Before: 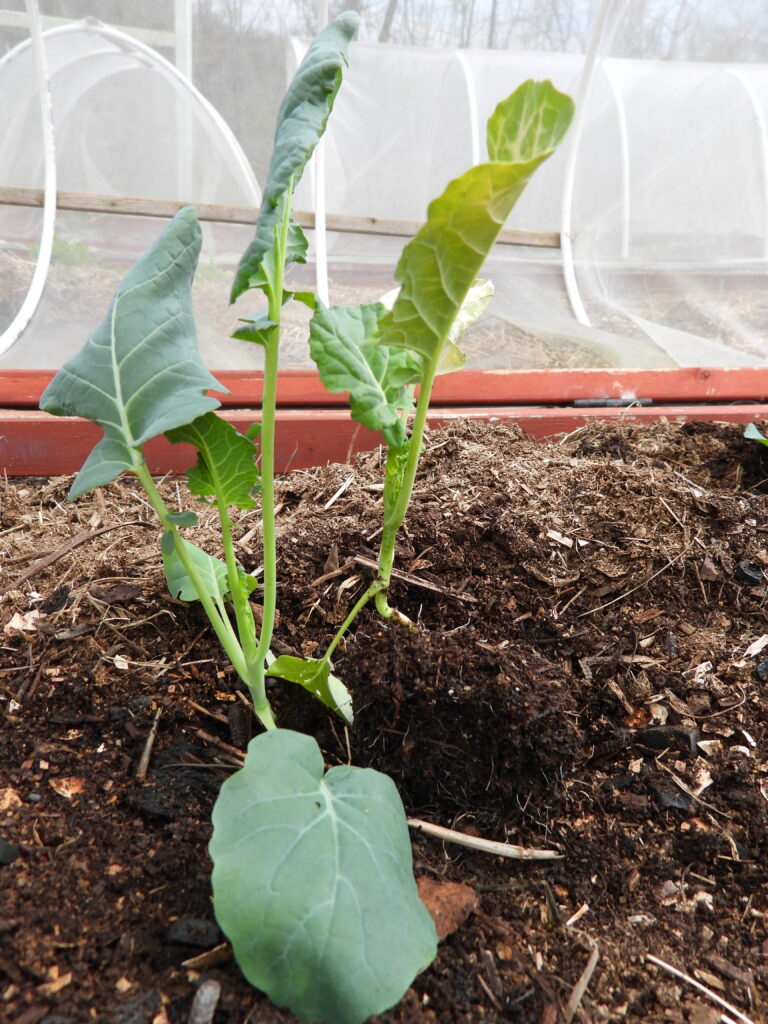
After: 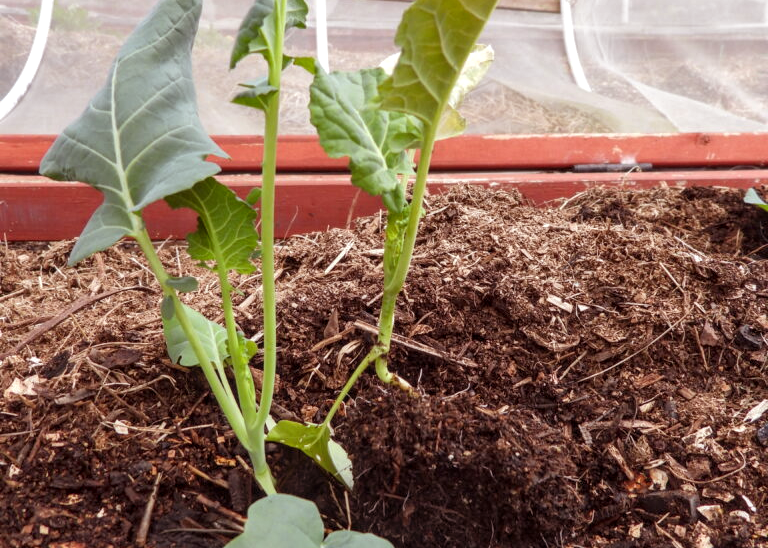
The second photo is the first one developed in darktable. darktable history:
shadows and highlights: shadows 25, highlights -25
crop and rotate: top 23.043%, bottom 23.437%
exposure: compensate highlight preservation false
local contrast: on, module defaults
rgb levels: mode RGB, independent channels, levels [[0, 0.474, 1], [0, 0.5, 1], [0, 0.5, 1]]
